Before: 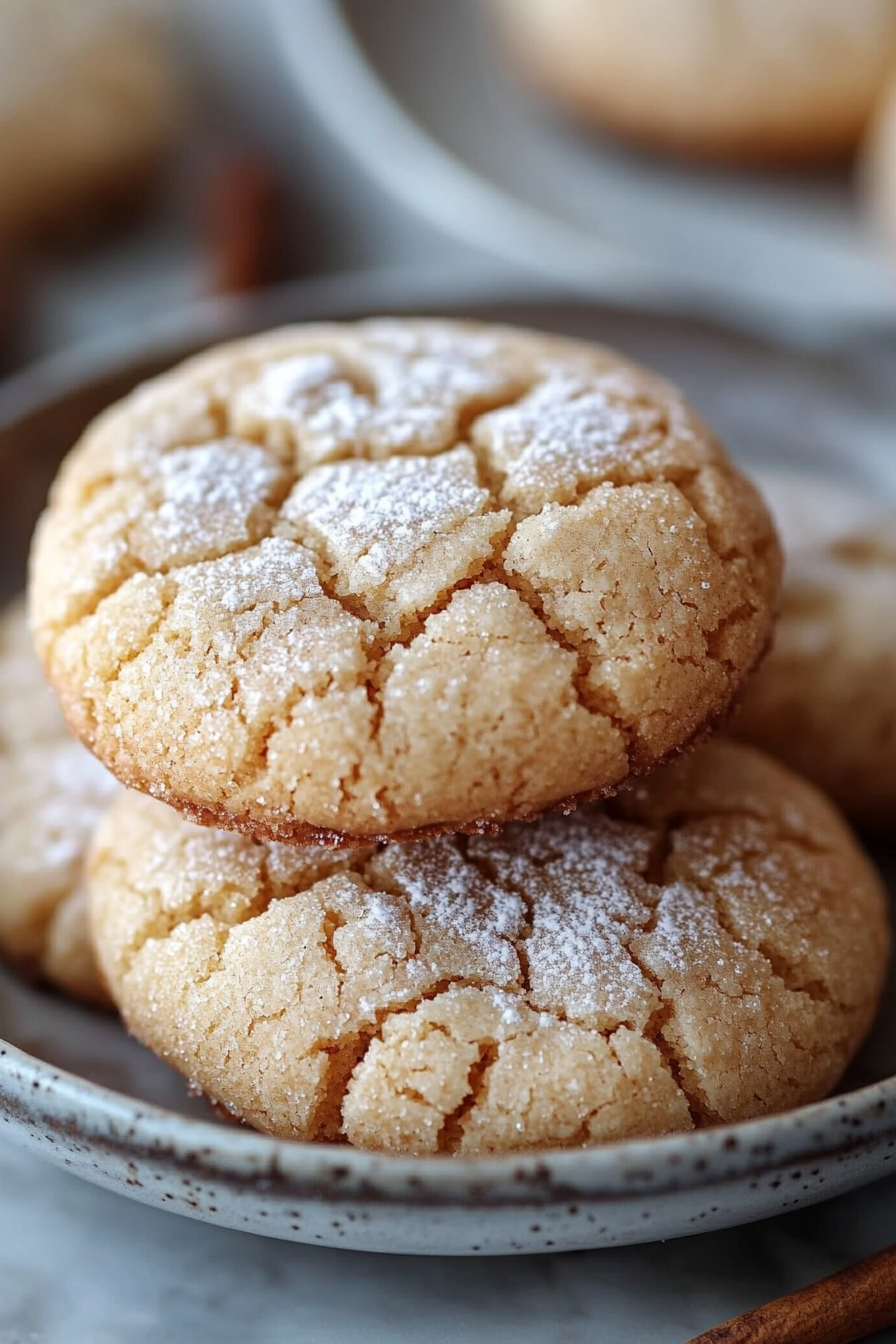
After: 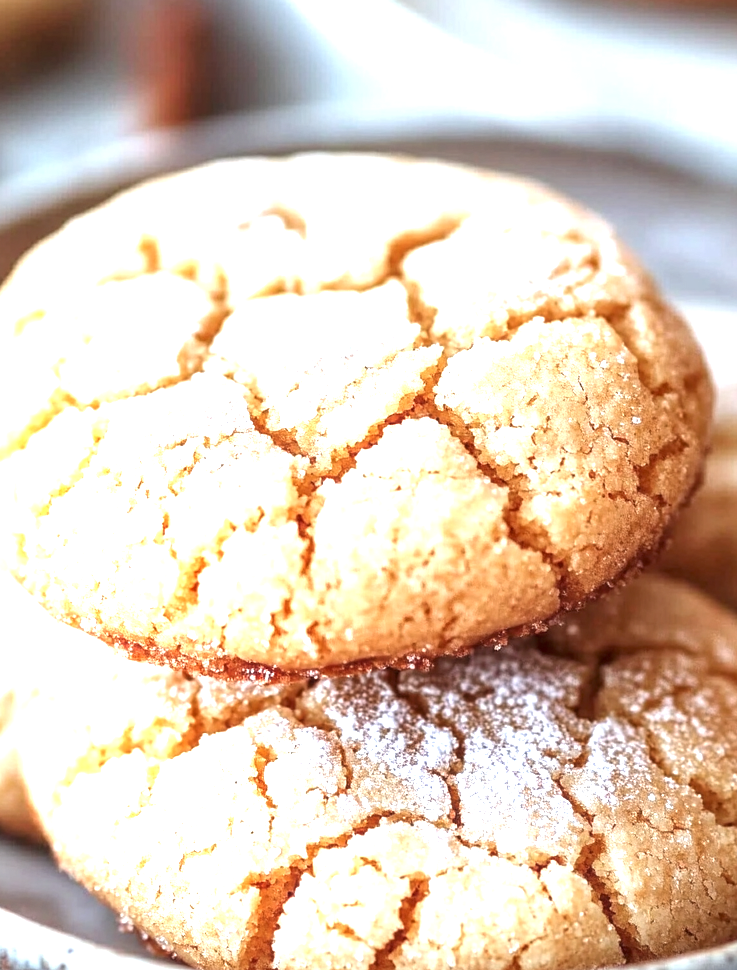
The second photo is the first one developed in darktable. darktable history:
tone equalizer: on, module defaults
crop: left 7.811%, top 12.311%, right 9.927%, bottom 15.466%
exposure: black level correction 0, exposure 1.678 EV, compensate exposure bias true, compensate highlight preservation false
local contrast: on, module defaults
